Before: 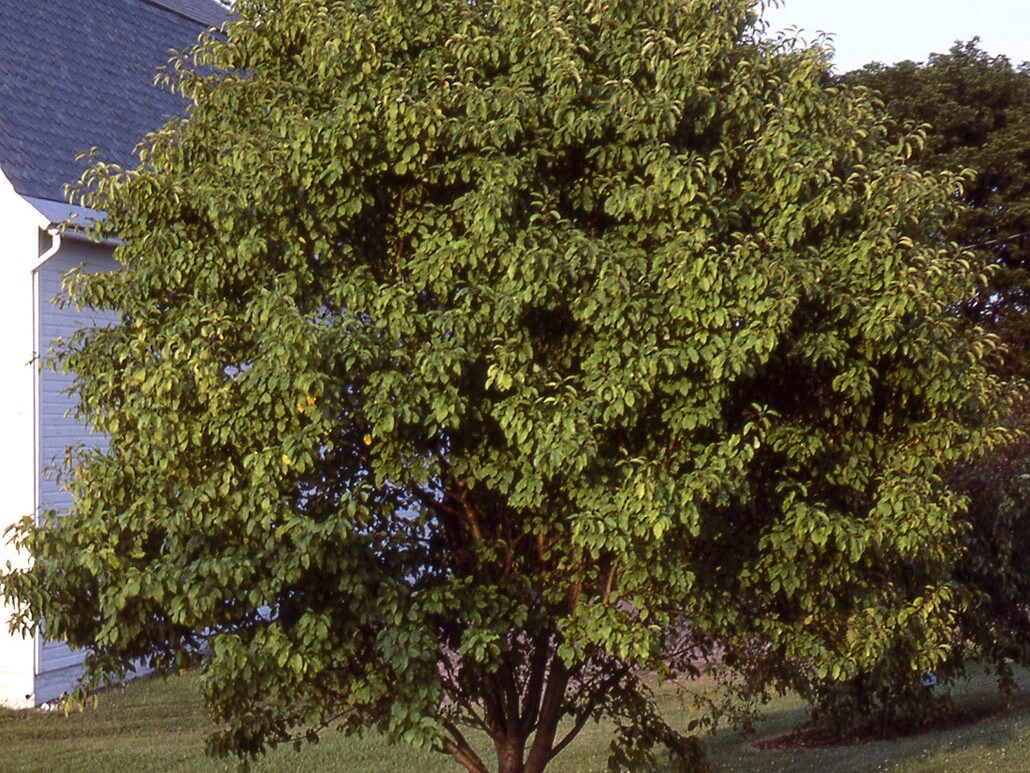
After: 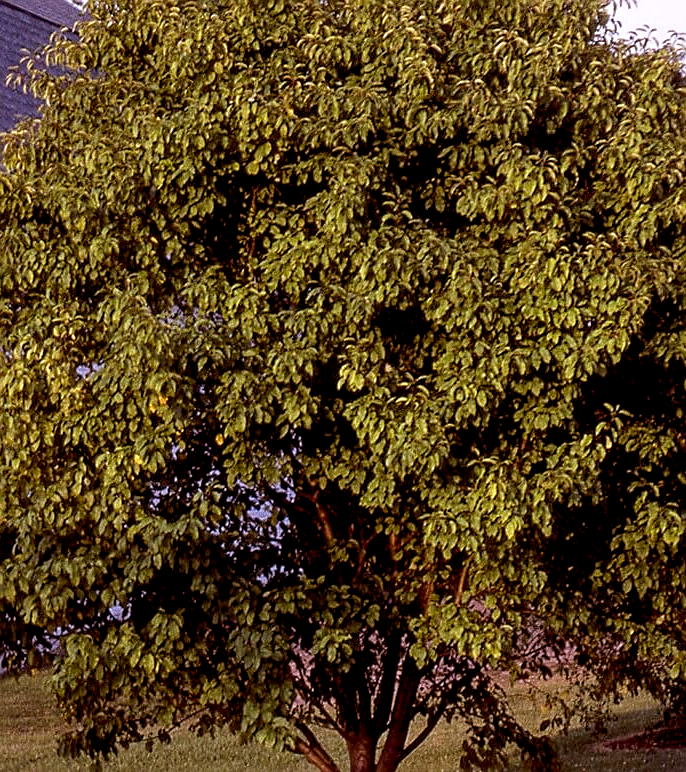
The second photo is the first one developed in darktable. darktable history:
crop and rotate: left 14.436%, right 18.898%
sharpen: on, module defaults
white balance: red 1.05, blue 1.072
exposure: black level correction 0.012, compensate highlight preservation false
local contrast: on, module defaults
grain: coarseness 0.47 ISO
rgb levels: mode RGB, independent channels, levels [[0, 0.5, 1], [0, 0.521, 1], [0, 0.536, 1]]
